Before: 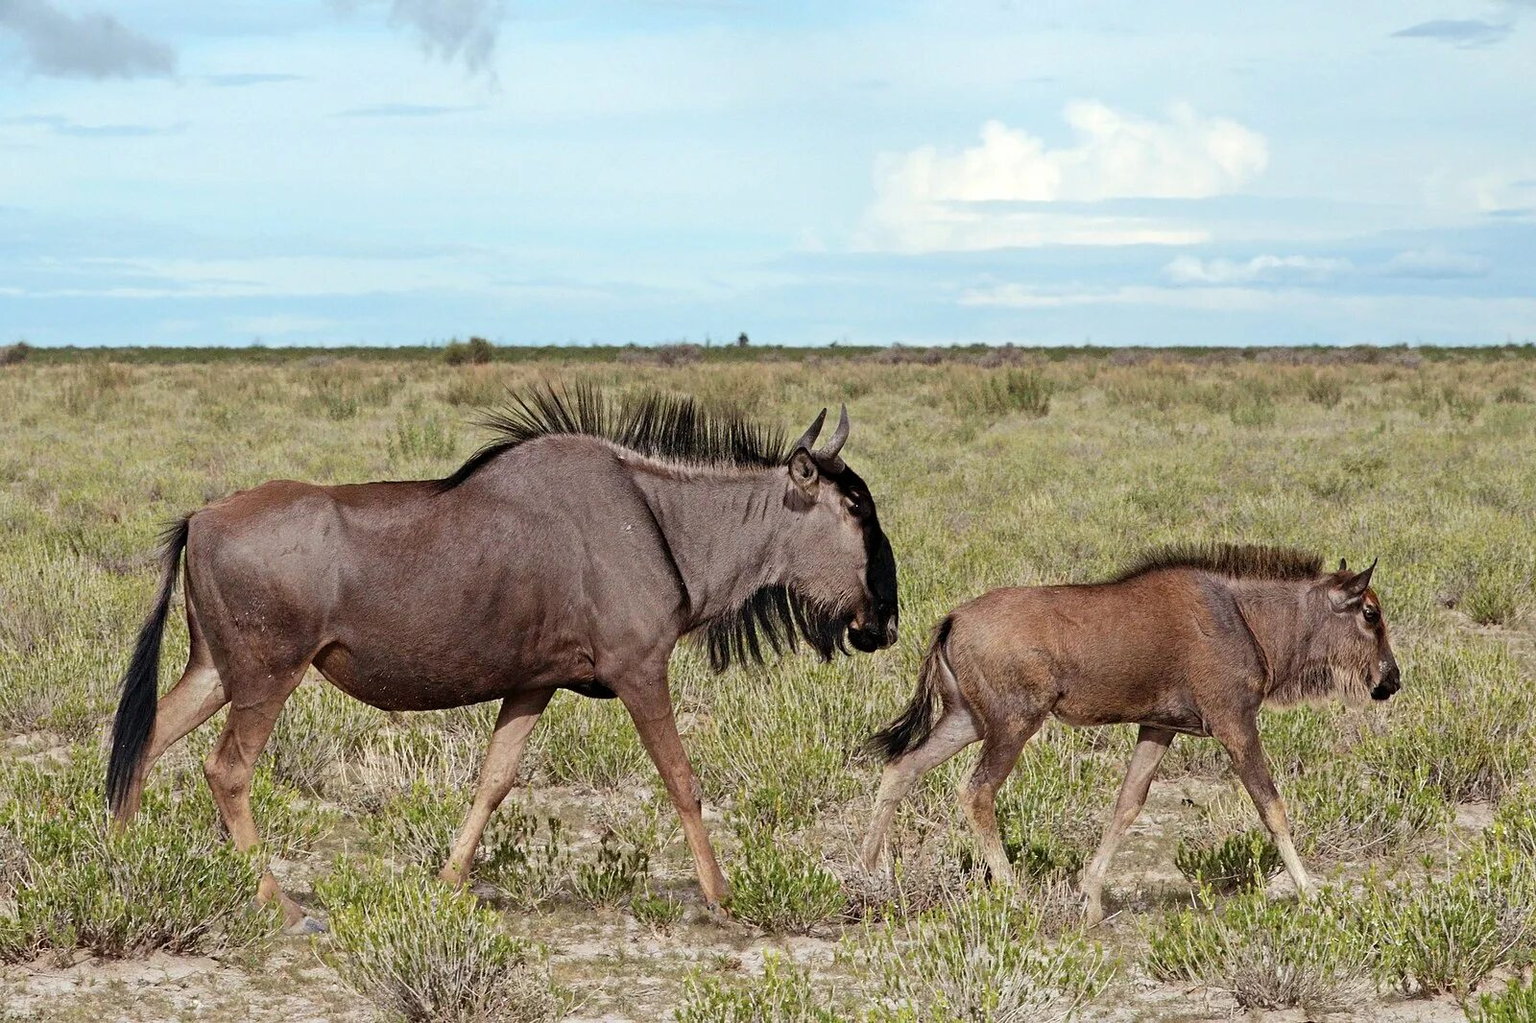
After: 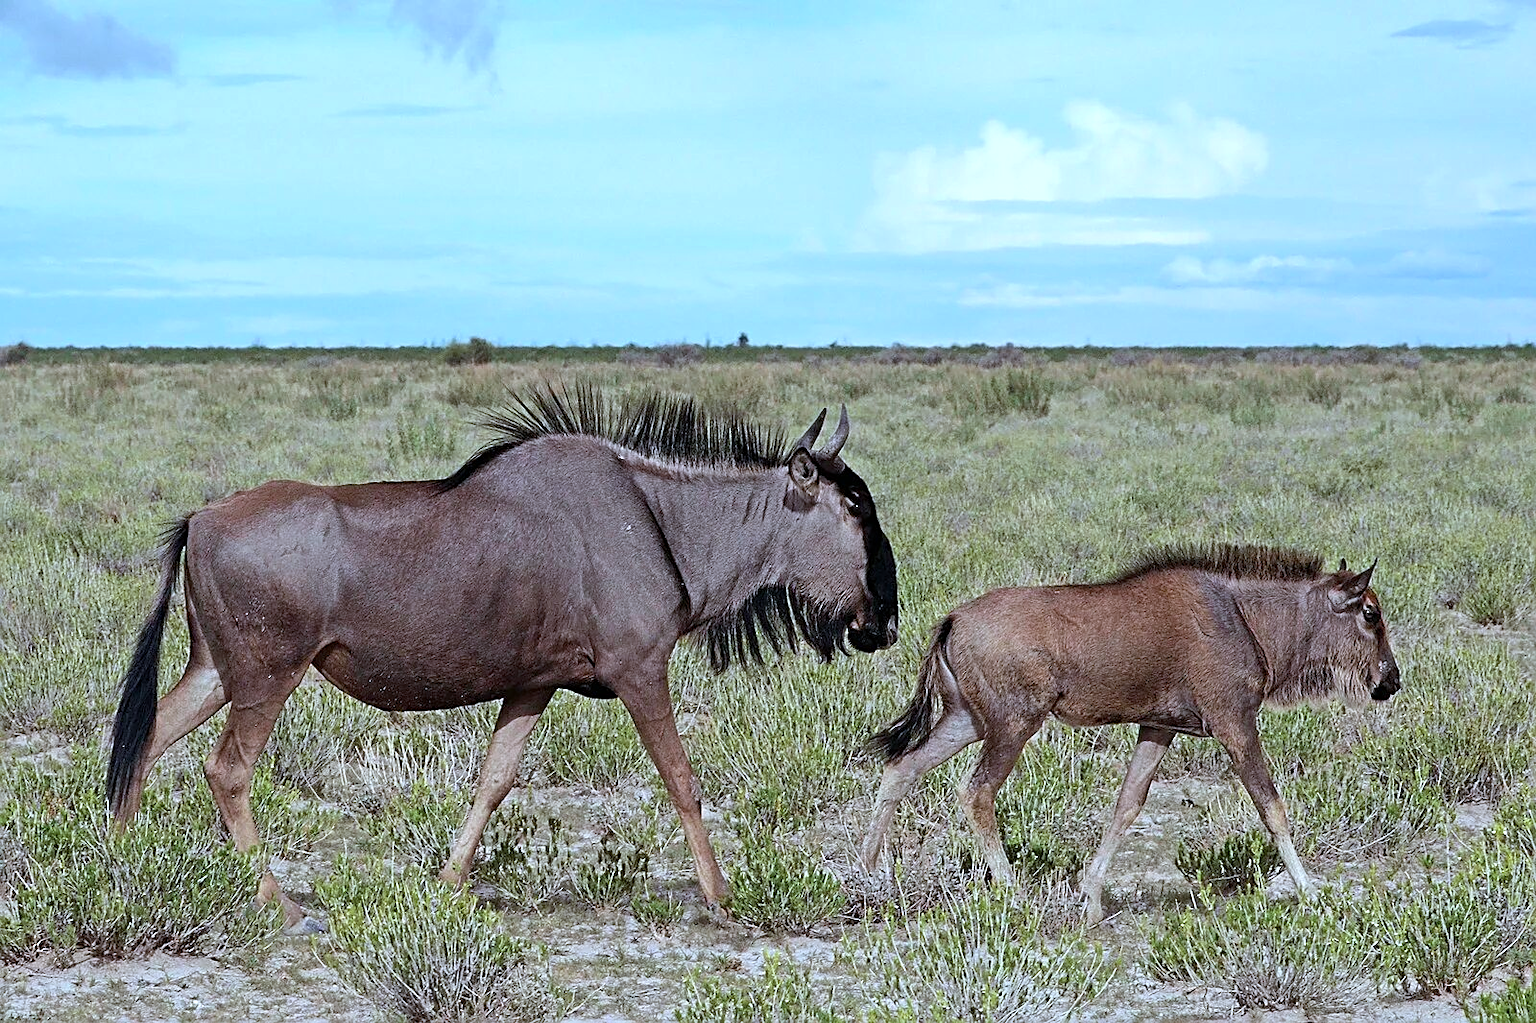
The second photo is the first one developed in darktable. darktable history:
color calibration: illuminant custom, x 0.387, y 0.387, temperature 3809.36 K
sharpen: on, module defaults
